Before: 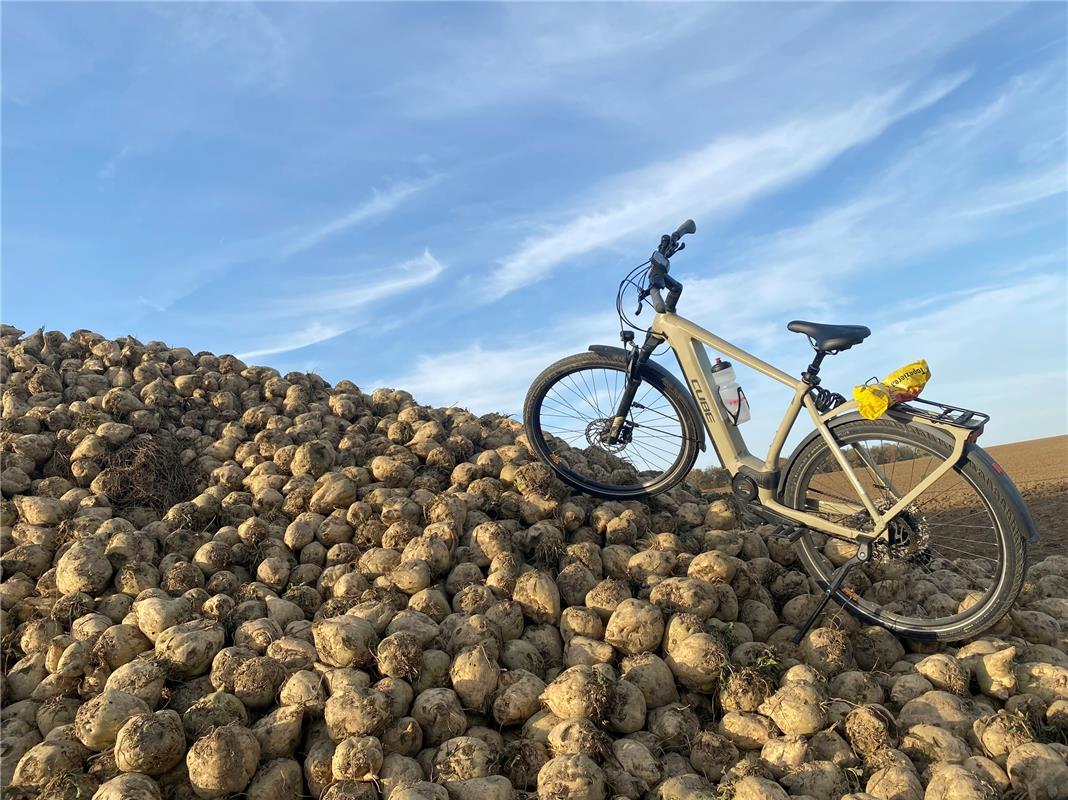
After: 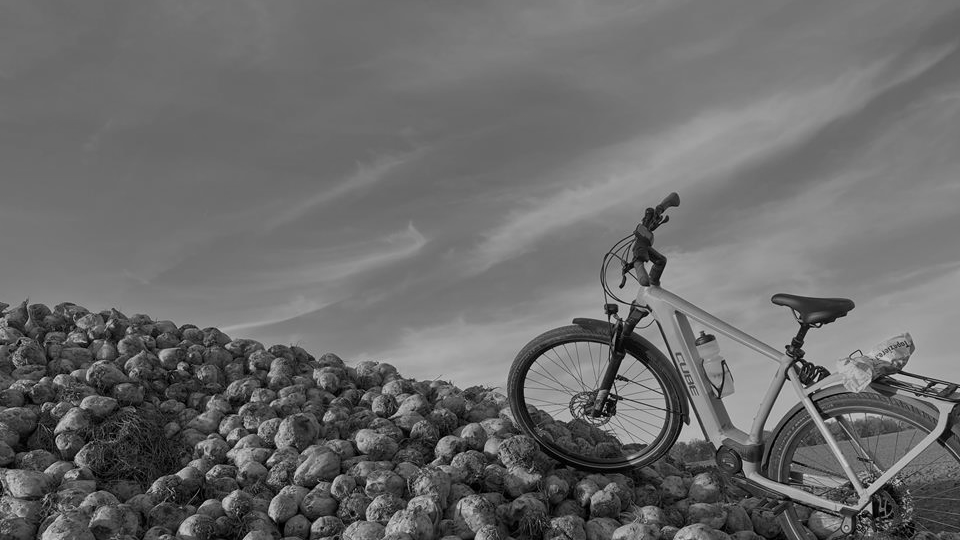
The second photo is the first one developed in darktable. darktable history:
monochrome: a 79.32, b 81.83, size 1.1
crop: left 1.509%, top 3.452%, right 7.696%, bottom 28.452%
